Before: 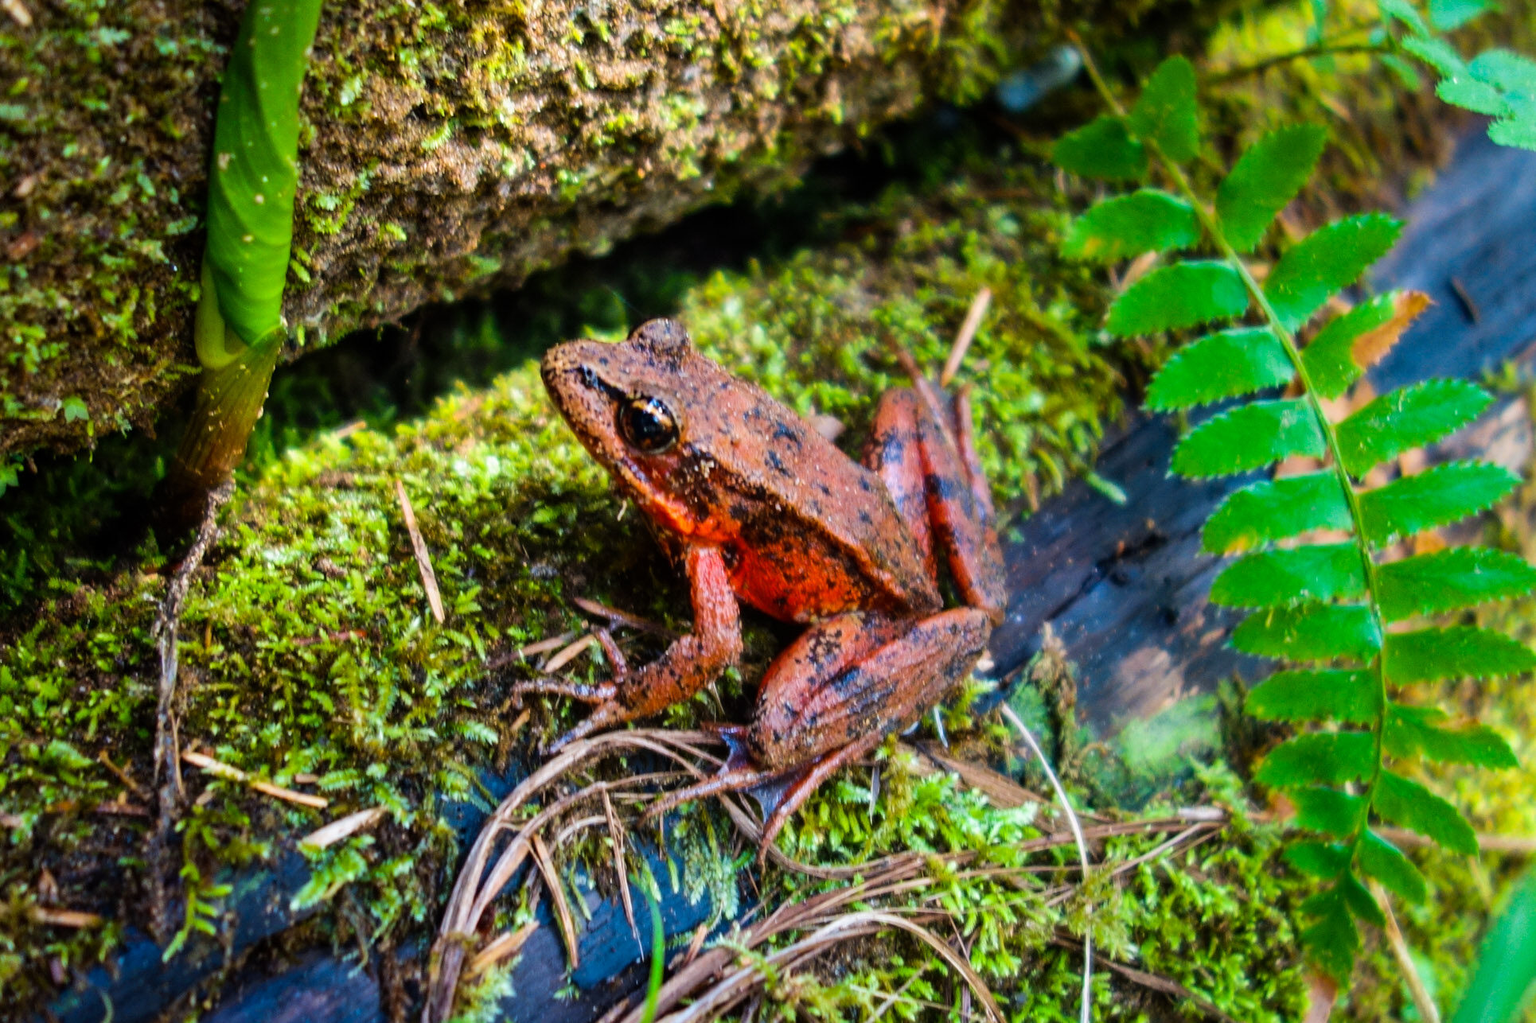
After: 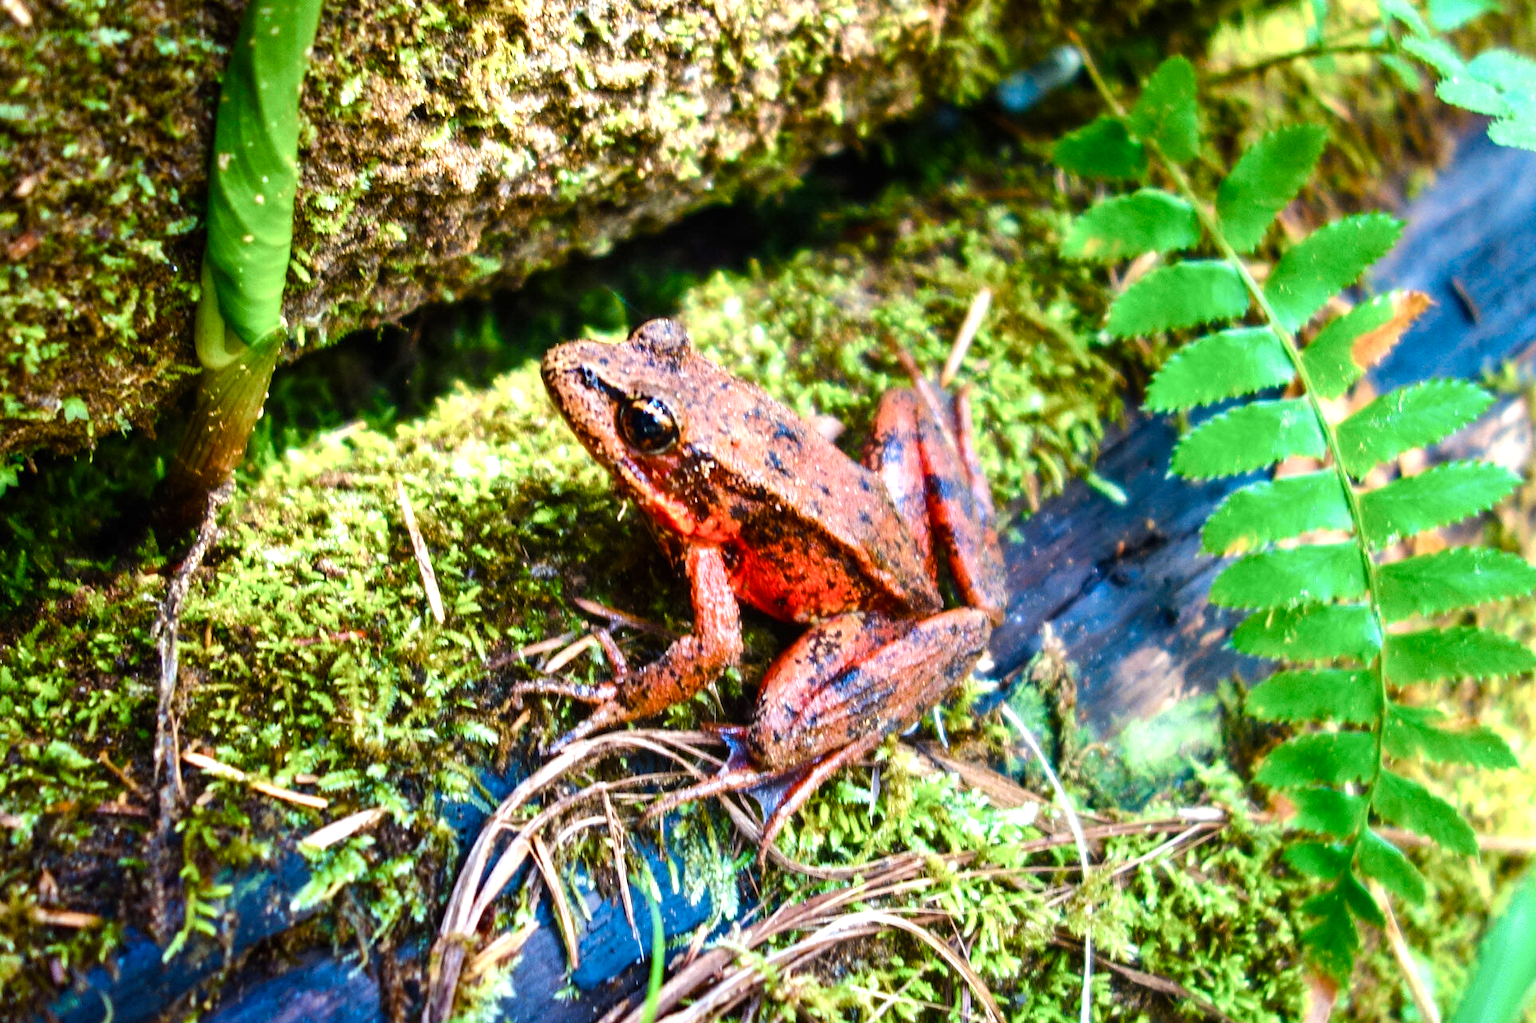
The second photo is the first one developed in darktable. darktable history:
exposure: black level correction 0, exposure 0.7 EV, compensate exposure bias true, compensate highlight preservation false
color balance rgb: perceptual saturation grading › global saturation 20%, perceptual saturation grading › highlights -49.736%, perceptual saturation grading › shadows 25.027%, perceptual brilliance grading › highlights 6.299%, perceptual brilliance grading › mid-tones 16.566%, perceptual brilliance grading › shadows -5.238%
